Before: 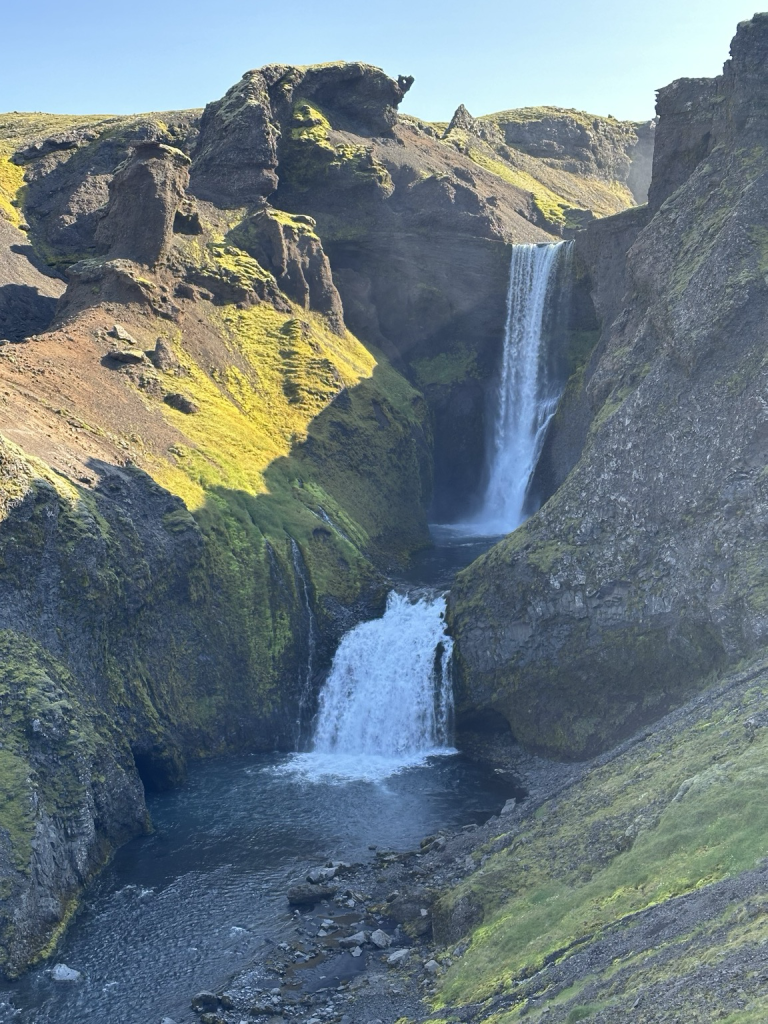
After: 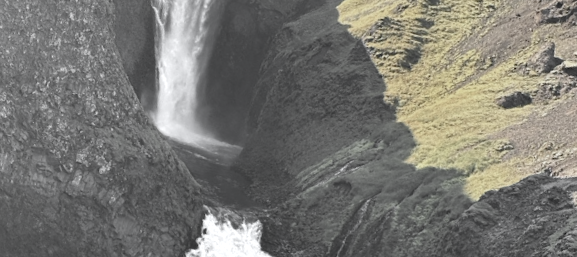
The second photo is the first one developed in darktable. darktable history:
crop and rotate: angle 16.12°, top 30.835%, bottom 35.653%
color zones: curves: ch0 [(0, 0.613) (0.01, 0.613) (0.245, 0.448) (0.498, 0.529) (0.642, 0.665) (0.879, 0.777) (0.99, 0.613)]; ch1 [(0, 0.035) (0.121, 0.189) (0.259, 0.197) (0.415, 0.061) (0.589, 0.022) (0.732, 0.022) (0.857, 0.026) (0.991, 0.053)]
